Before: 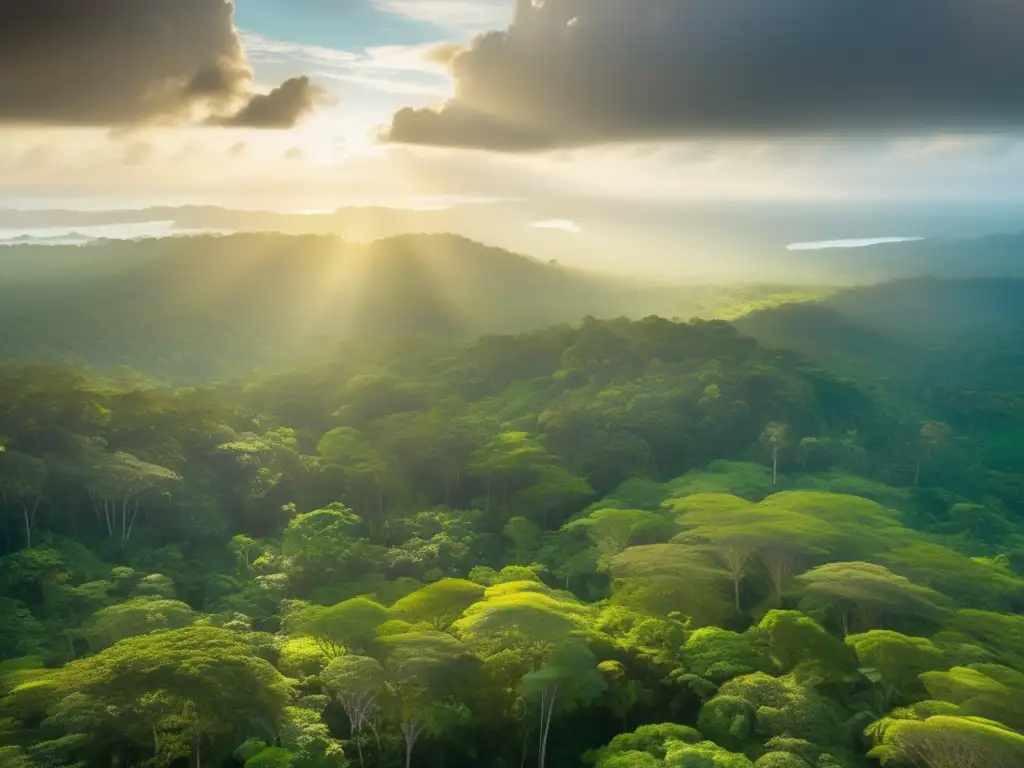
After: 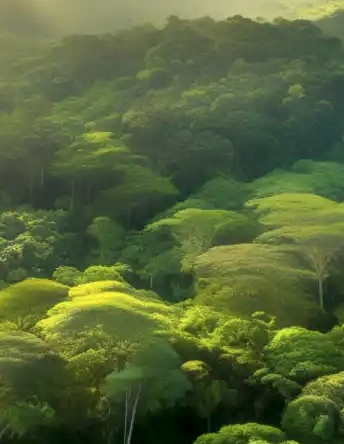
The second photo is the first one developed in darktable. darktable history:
local contrast: detail 142%
crop: left 40.63%, top 39.091%, right 25.726%, bottom 2.991%
